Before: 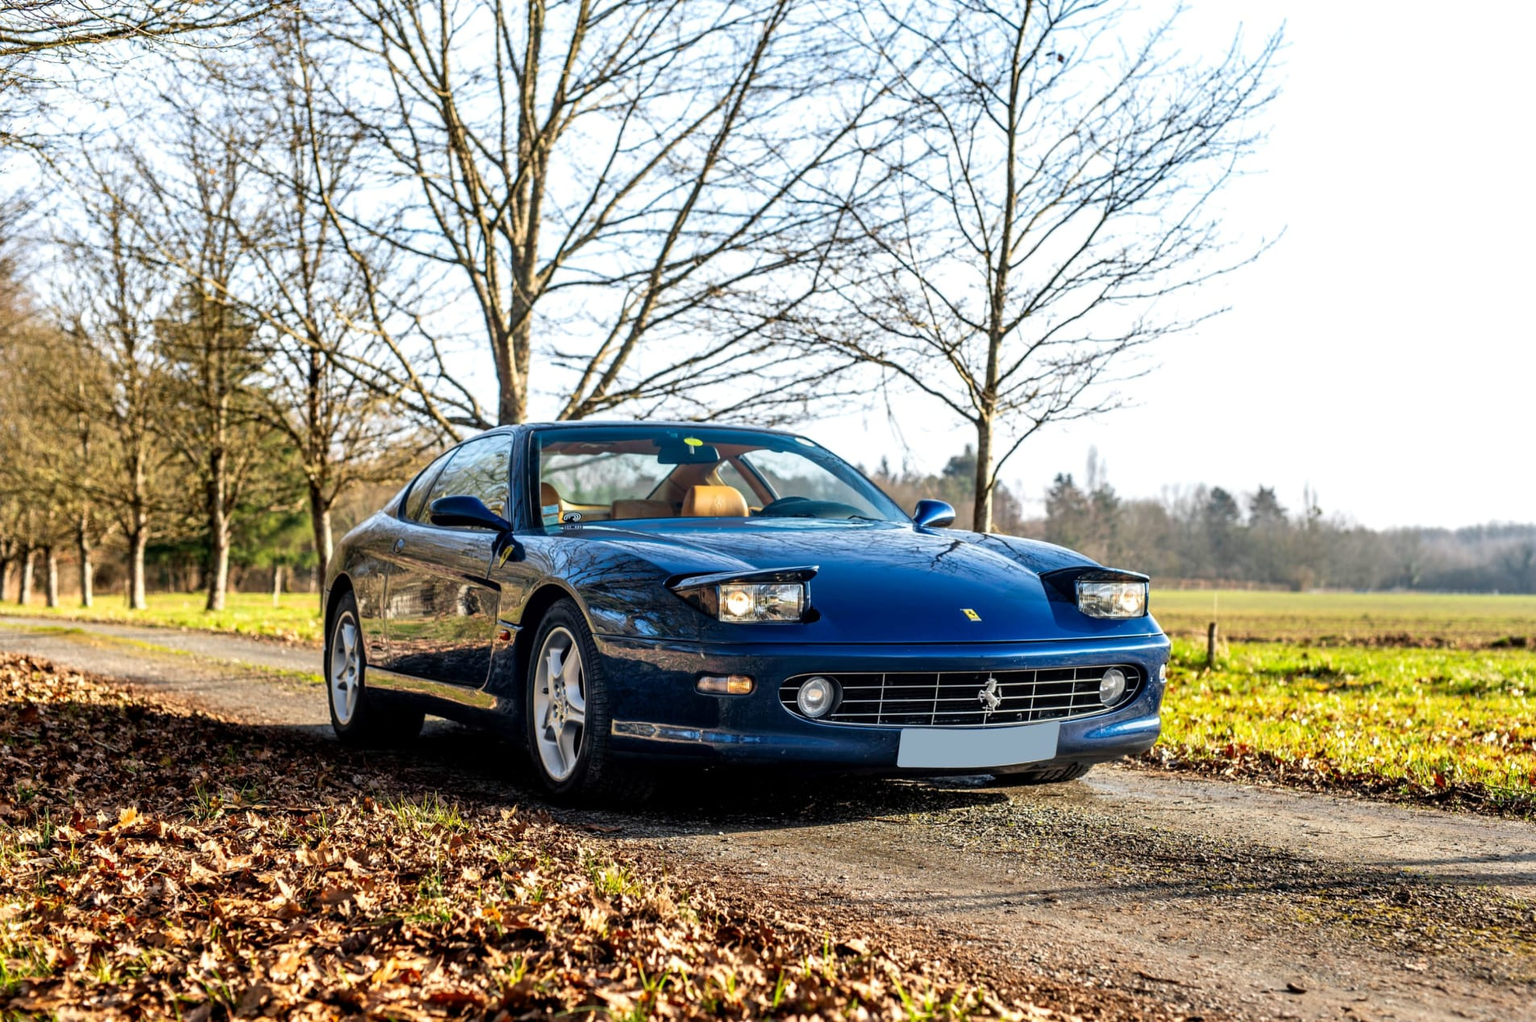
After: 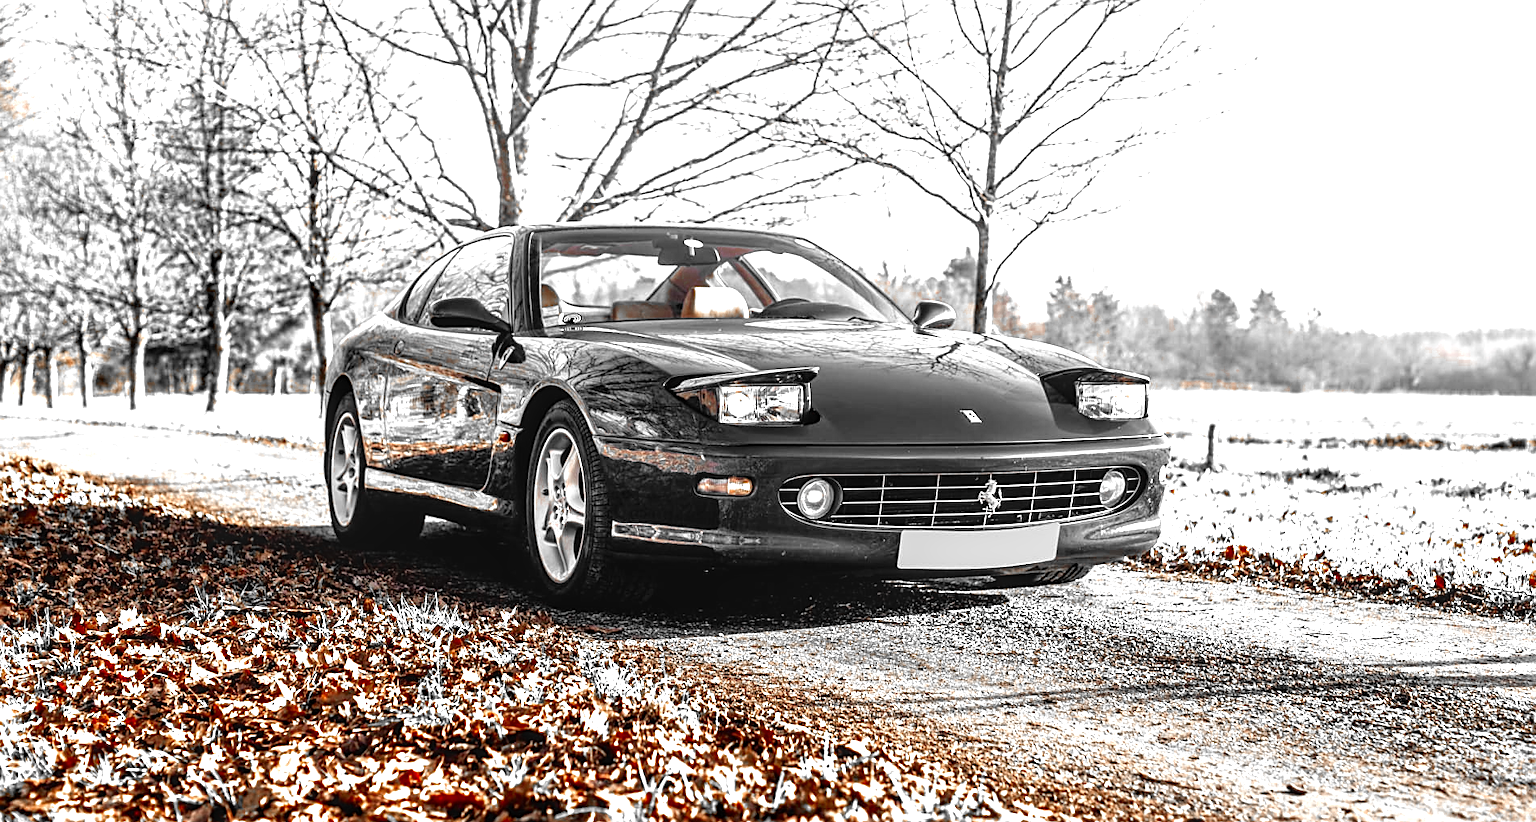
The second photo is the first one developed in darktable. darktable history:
crop and rotate: top 19.46%
tone equalizer: -8 EV -0.398 EV, -7 EV -0.361 EV, -6 EV -0.341 EV, -5 EV -0.256 EV, -3 EV 0.215 EV, -2 EV 0.338 EV, -1 EV 0.37 EV, +0 EV 0.442 EV
exposure: exposure 0.694 EV, compensate highlight preservation false
color zones: curves: ch0 [(0, 0.497) (0.096, 0.361) (0.221, 0.538) (0.429, 0.5) (0.571, 0.5) (0.714, 0.5) (0.857, 0.5) (1, 0.497)]; ch1 [(0, 0.5) (0.143, 0.5) (0.257, -0.002) (0.429, 0.04) (0.571, -0.001) (0.714, -0.015) (0.857, 0.024) (1, 0.5)], mix 100.15%
color correction: highlights a* 0.647, highlights b* 2.89, saturation 1.1
local contrast: on, module defaults
sharpen: on, module defaults
